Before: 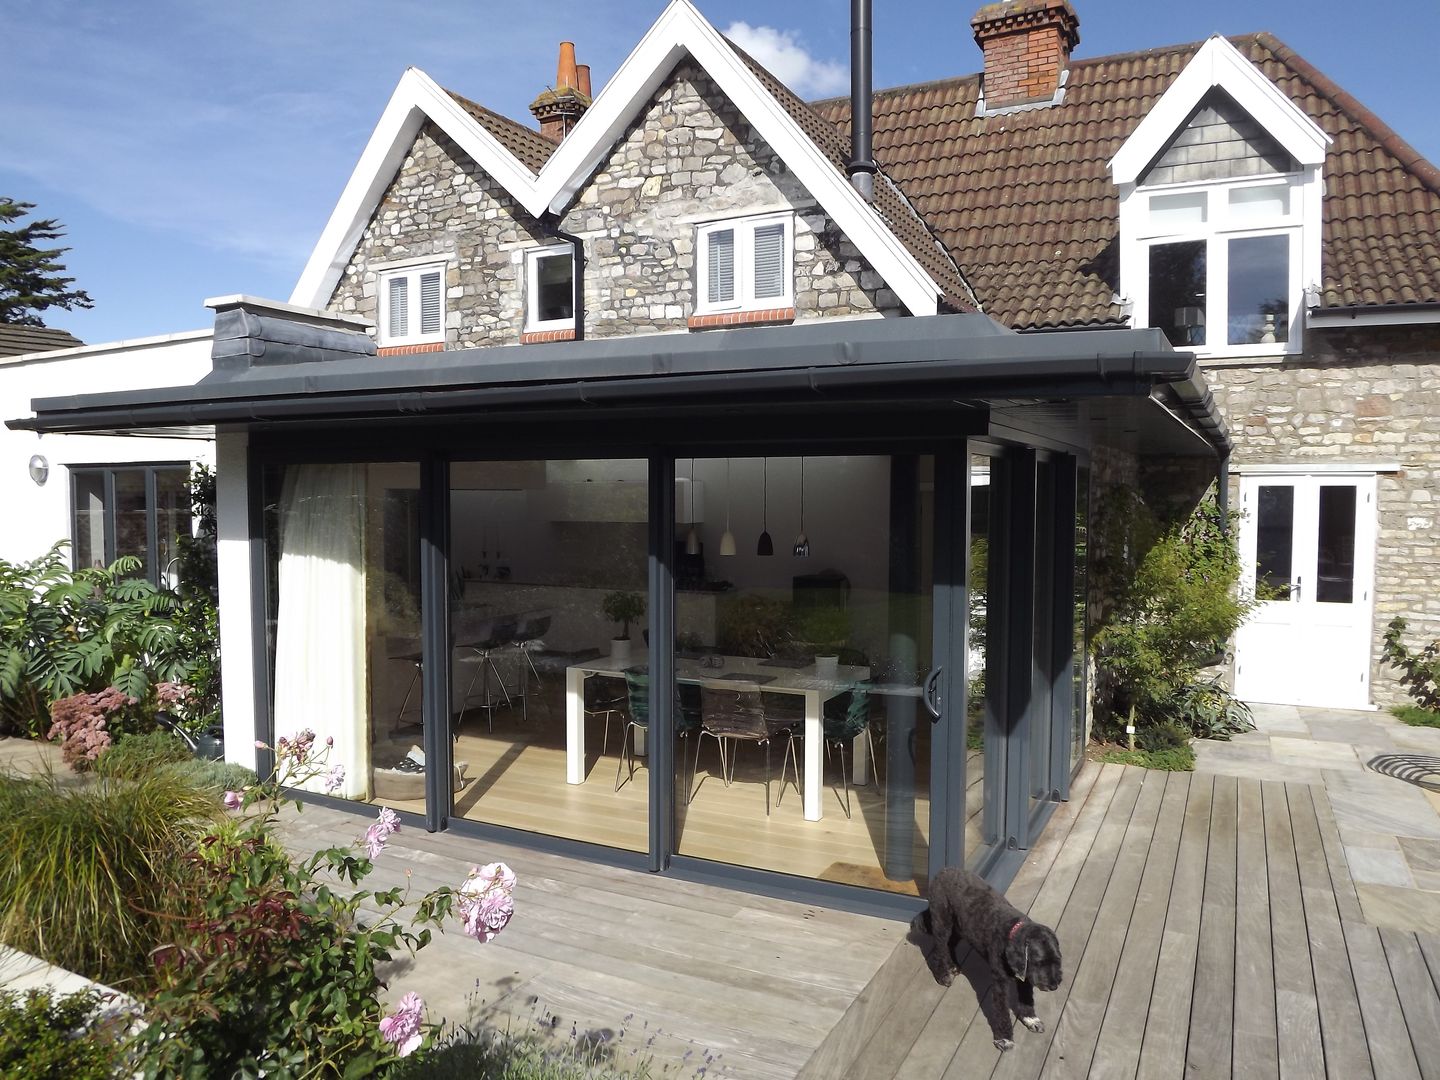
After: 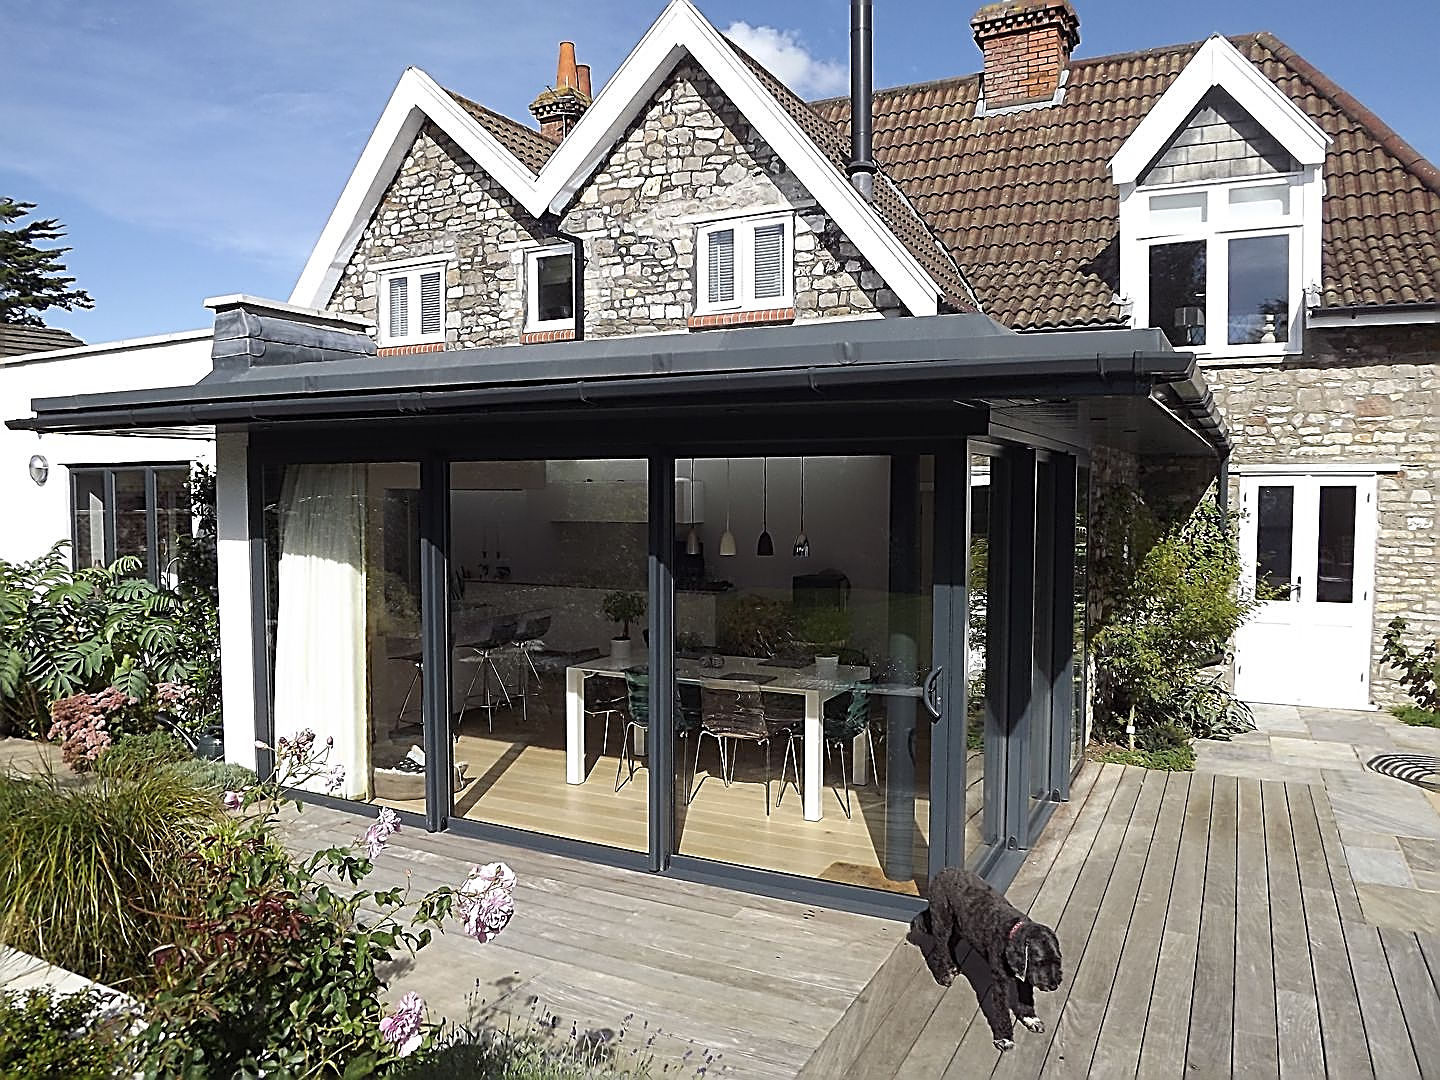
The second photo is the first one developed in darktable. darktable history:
sharpen: amount 1.866
